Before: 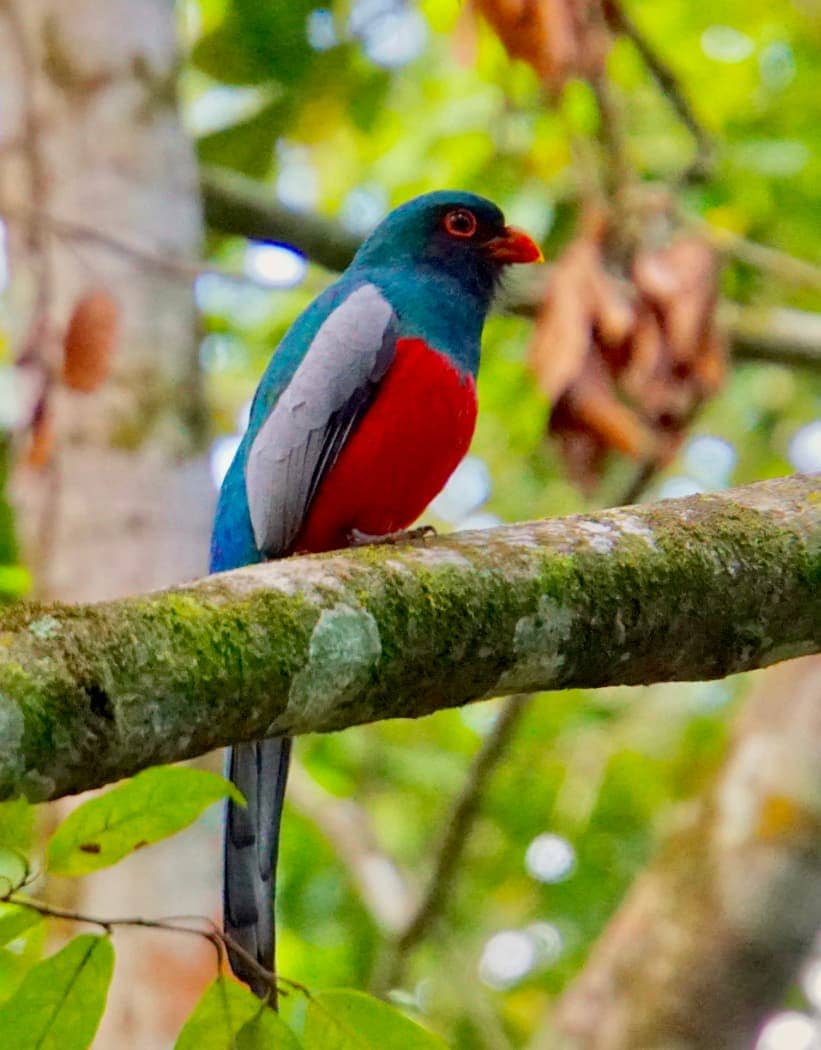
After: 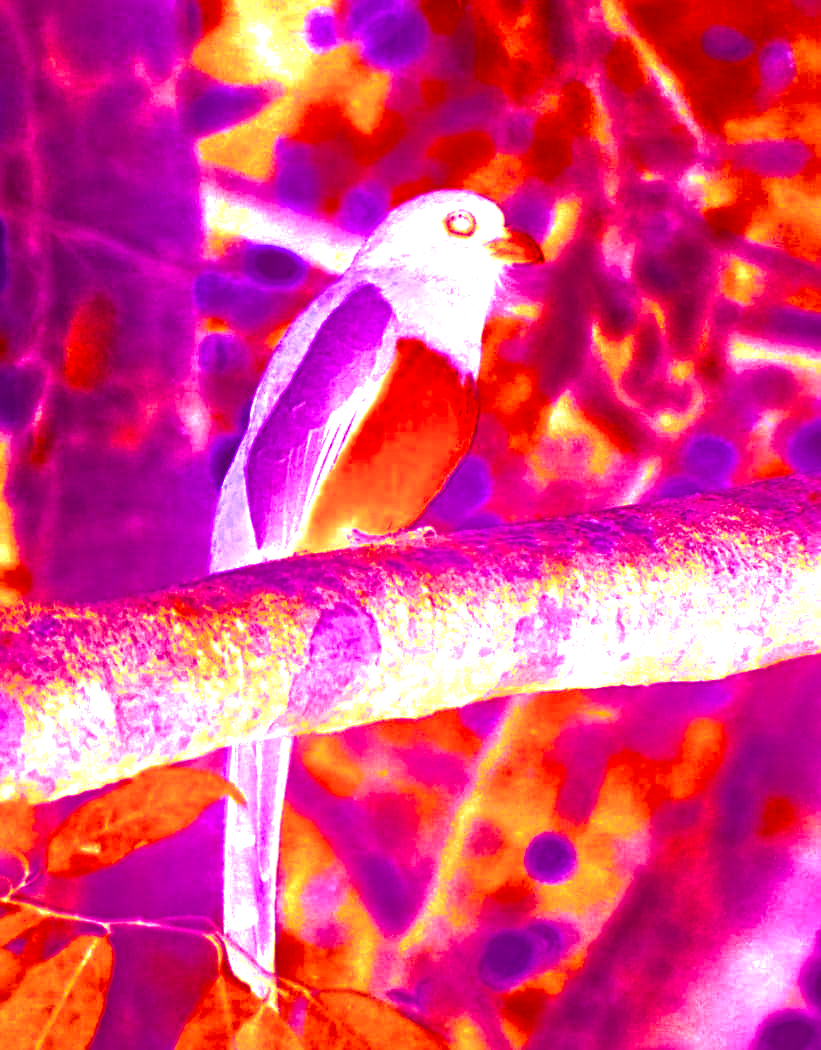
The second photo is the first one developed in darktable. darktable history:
sharpen: amount 0.2
contrast equalizer: y [[0.5, 0.501, 0.525, 0.597, 0.58, 0.514], [0.5 ×6], [0.5 ×6], [0 ×6], [0 ×6]]
base curve: curves: ch0 [(0, 0) (0.036, 0.025) (0.121, 0.166) (0.206, 0.329) (0.605, 0.79) (1, 1)], preserve colors none
white balance: red 8, blue 8
bloom: size 25%, threshold 5%, strength 90%
